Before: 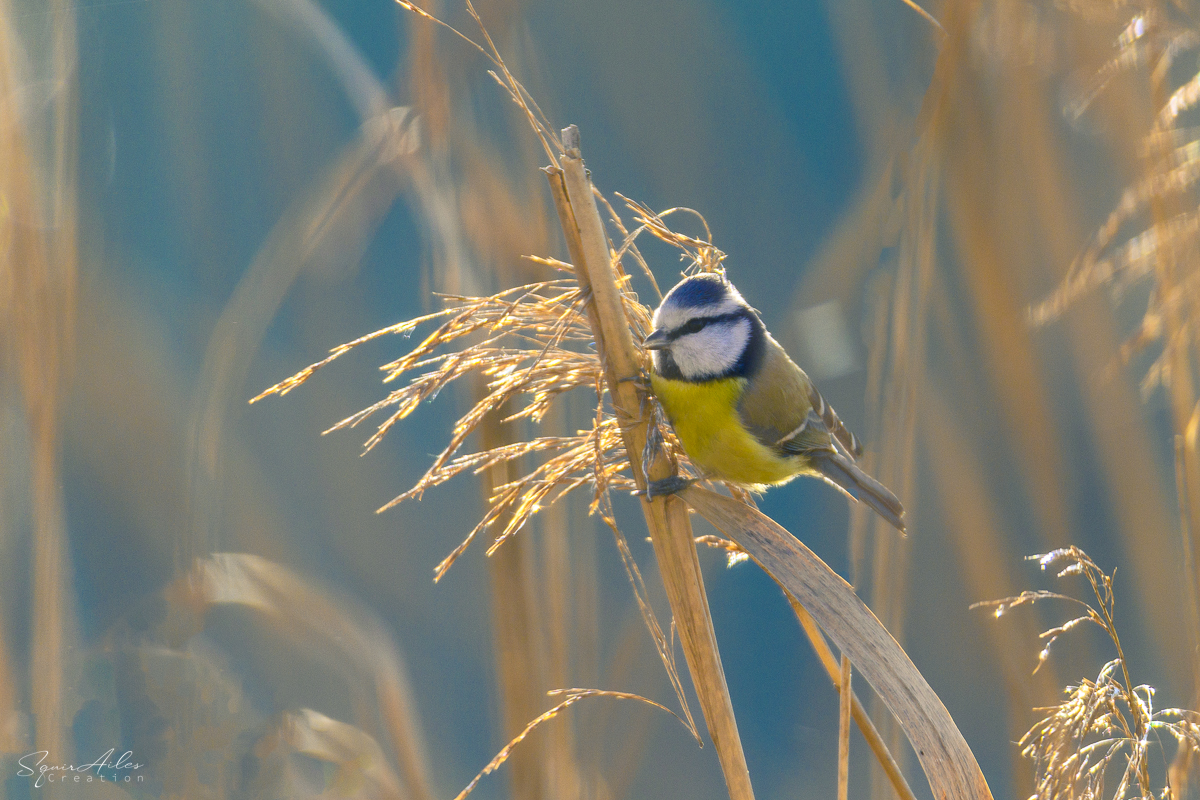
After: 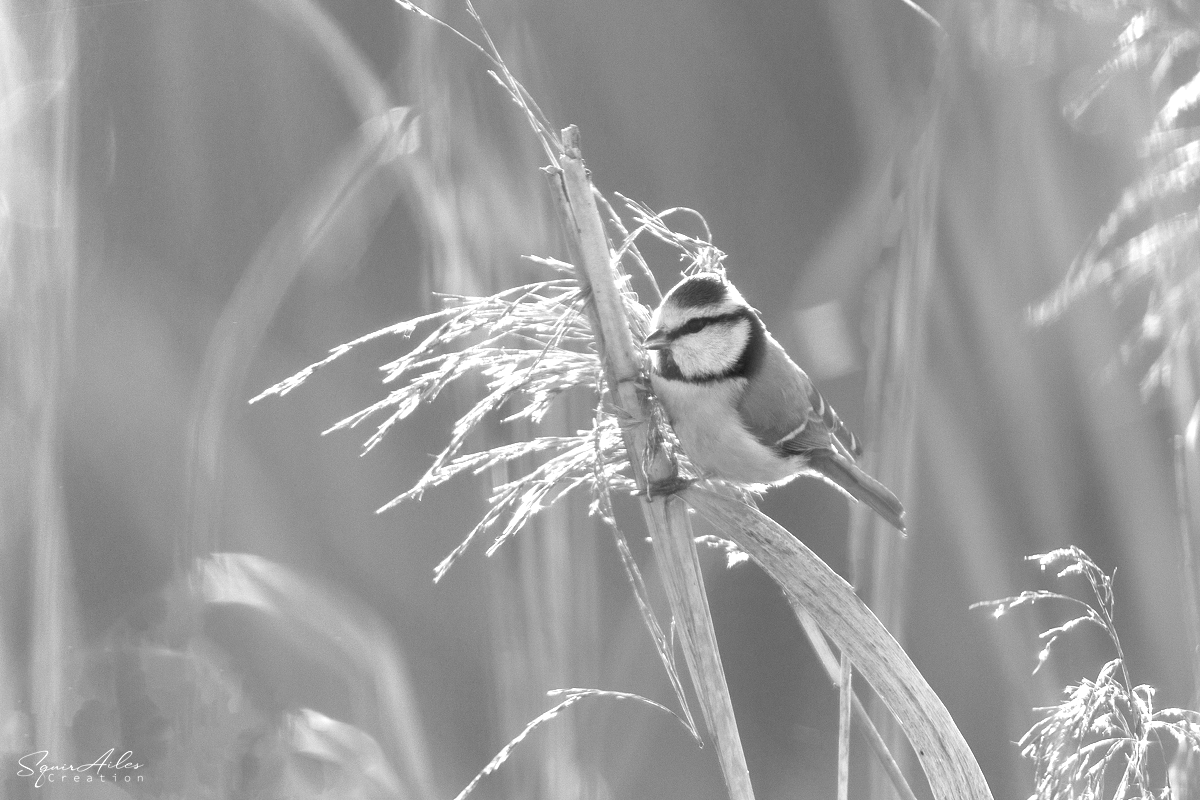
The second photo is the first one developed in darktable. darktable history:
exposure: exposure 0.722 EV, compensate highlight preservation false
monochrome: a 32, b 64, size 2.3, highlights 1
